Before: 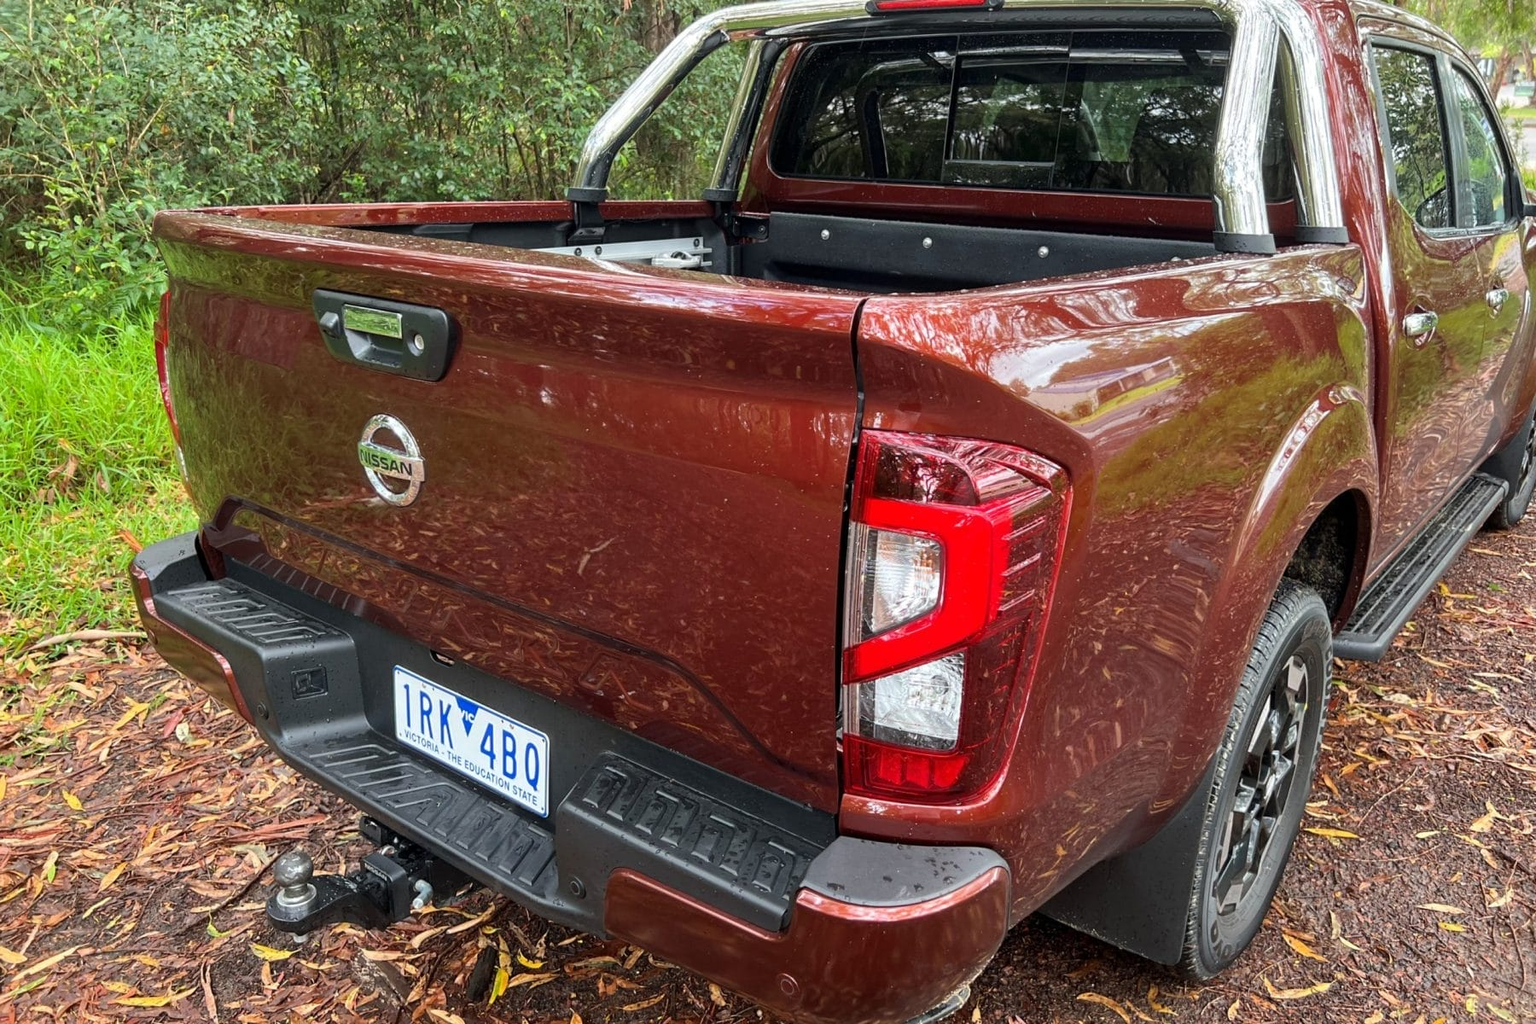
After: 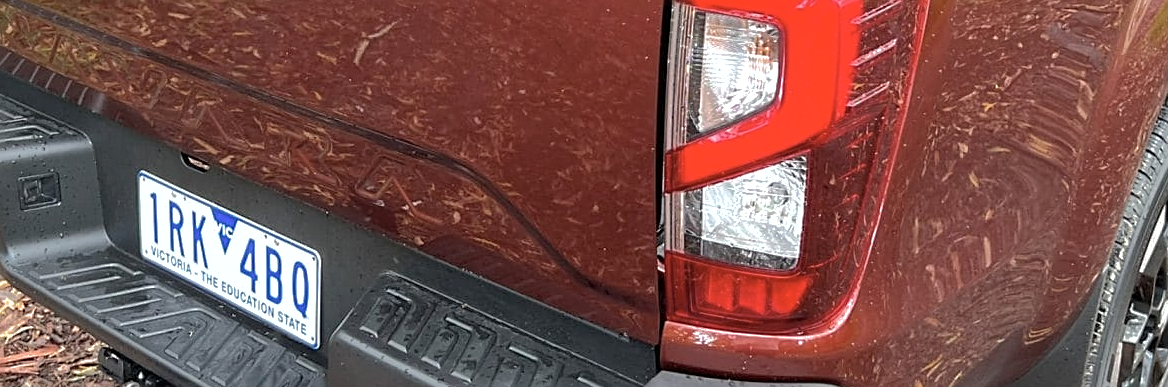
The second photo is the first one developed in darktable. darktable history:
contrast brightness saturation: saturation -0.173
sharpen: on, module defaults
crop: left 17.975%, top 50.789%, right 17.102%, bottom 16.925%
shadows and highlights: shadows 40.34, highlights -59.95, shadows color adjustment 97.68%
exposure: black level correction 0, exposure 0.398 EV, compensate exposure bias true, compensate highlight preservation false
